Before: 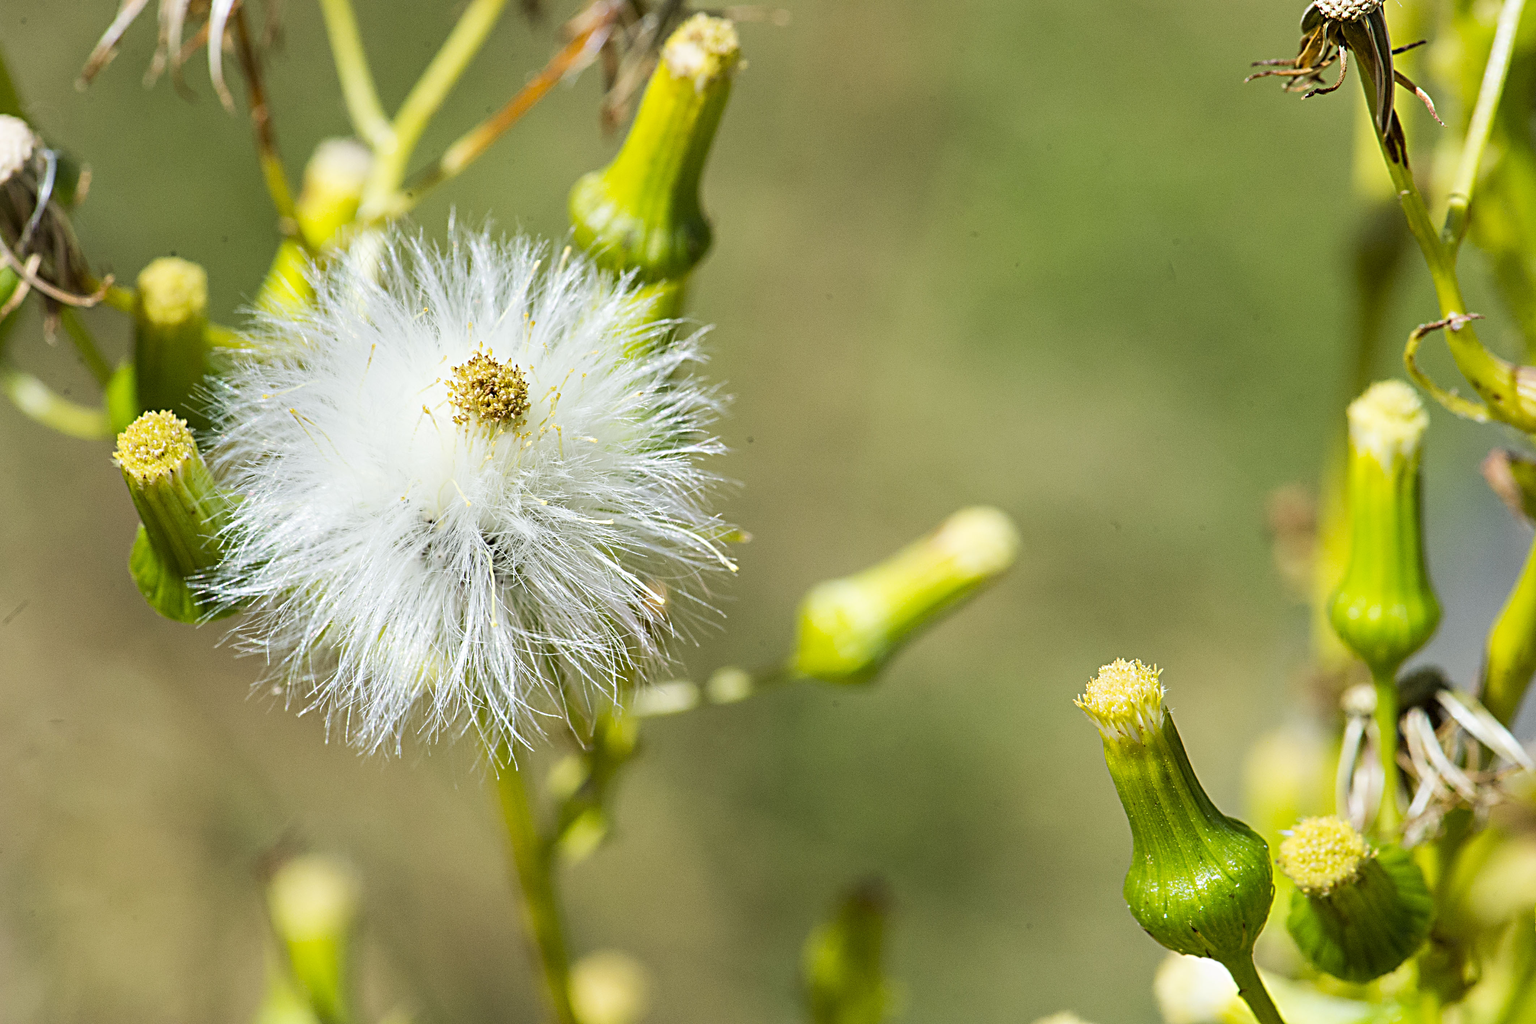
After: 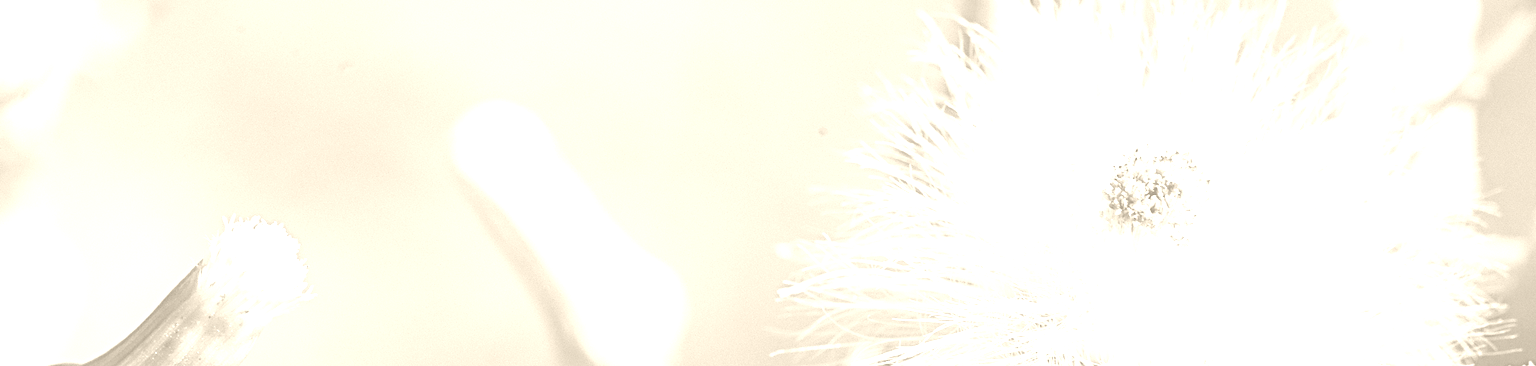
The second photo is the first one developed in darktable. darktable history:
colorize: hue 36°, saturation 71%, lightness 80.79%
tone equalizer: -8 EV -0.417 EV, -7 EV -0.389 EV, -6 EV -0.333 EV, -5 EV -0.222 EV, -3 EV 0.222 EV, -2 EV 0.333 EV, -1 EV 0.389 EV, +0 EV 0.417 EV, edges refinement/feathering 500, mask exposure compensation -1.57 EV, preserve details no
crop and rotate: angle 16.12°, top 30.835%, bottom 35.653%
rotate and perspective: rotation -4.86°, automatic cropping off
